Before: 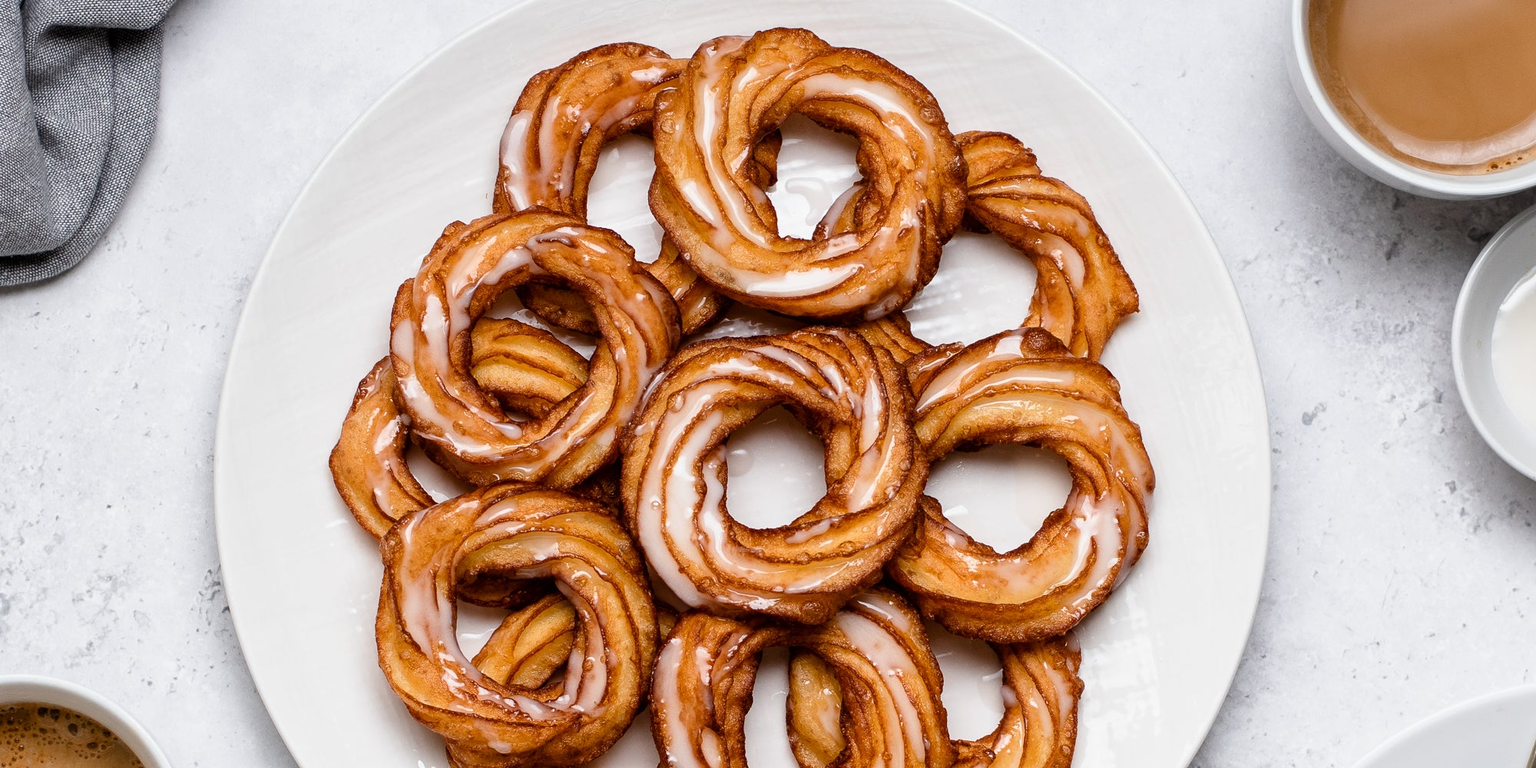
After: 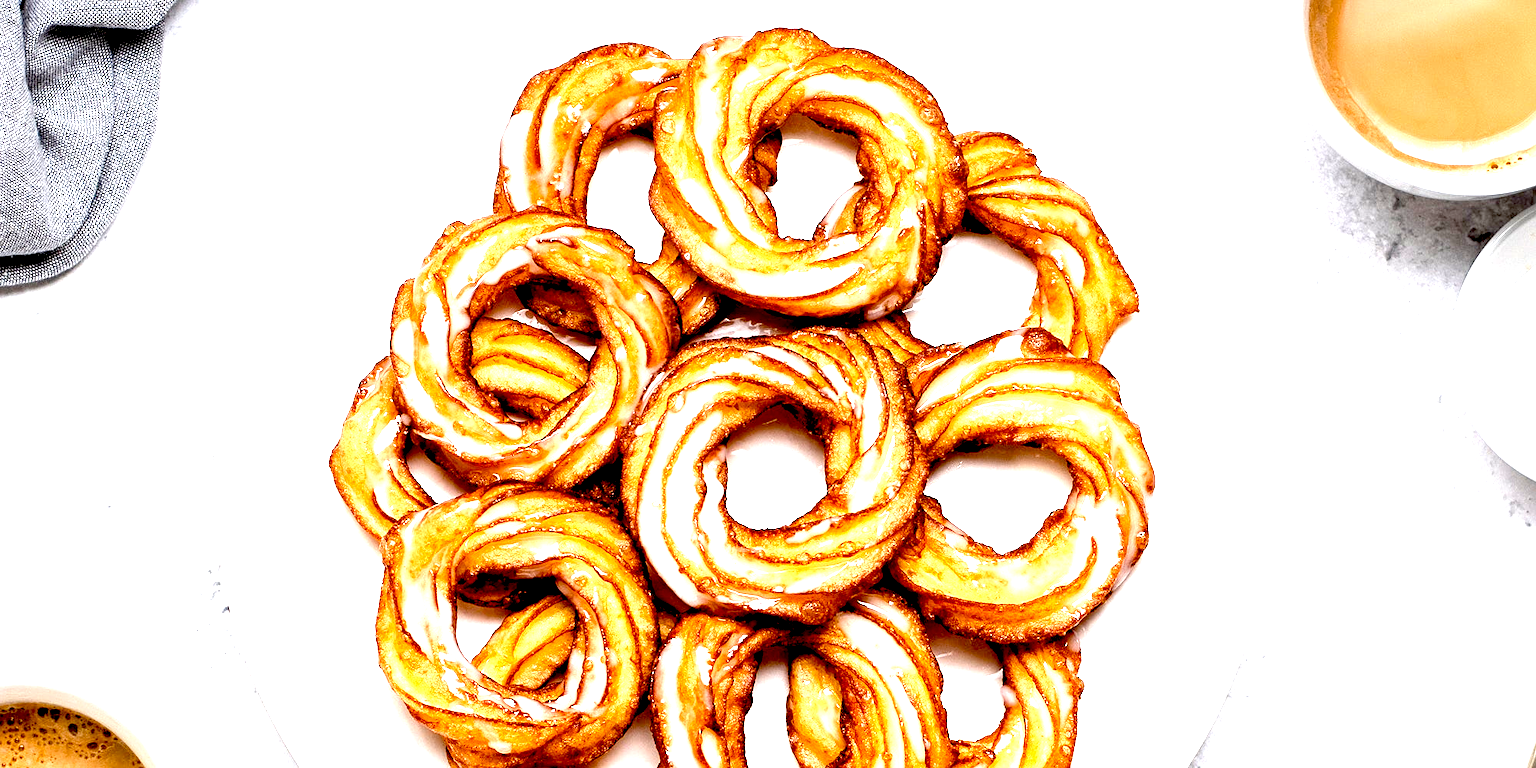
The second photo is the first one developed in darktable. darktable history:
exposure: black level correction 0.014, exposure 1.795 EV, compensate highlight preservation false
sharpen: amount 0.206
color correction: highlights a* -0.112, highlights b* 0.08
